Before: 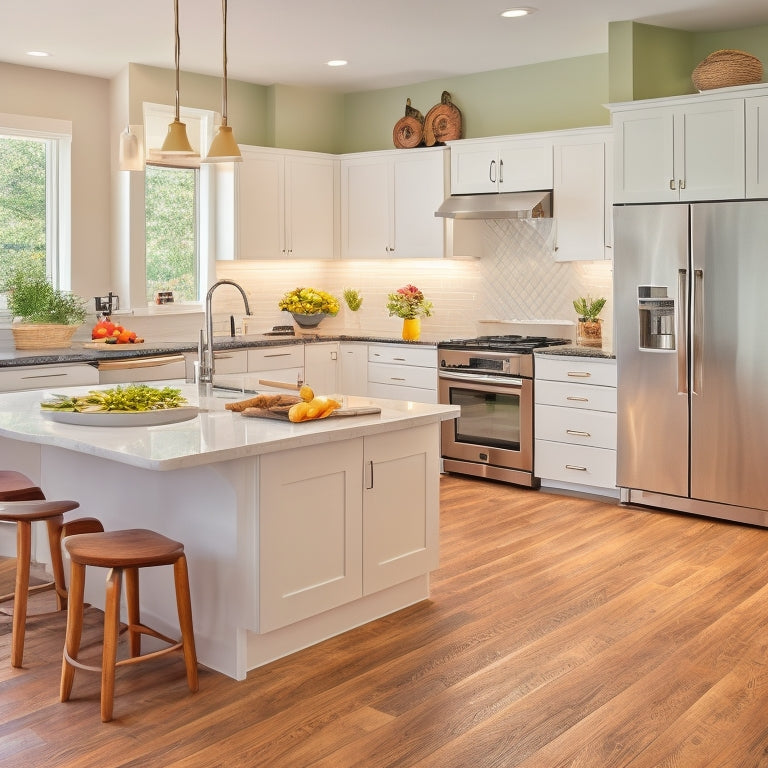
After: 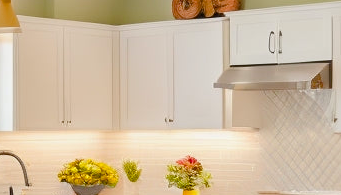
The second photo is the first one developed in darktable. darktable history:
color balance rgb: linear chroma grading › global chroma 23.106%, perceptual saturation grading › global saturation 14.476%, perceptual saturation grading › highlights -25.369%, perceptual saturation grading › shadows 29.821%, perceptual brilliance grading › global brilliance 1.191%, perceptual brilliance grading › highlights -3.7%
crop: left 28.784%, top 16.839%, right 26.786%, bottom 57.736%
